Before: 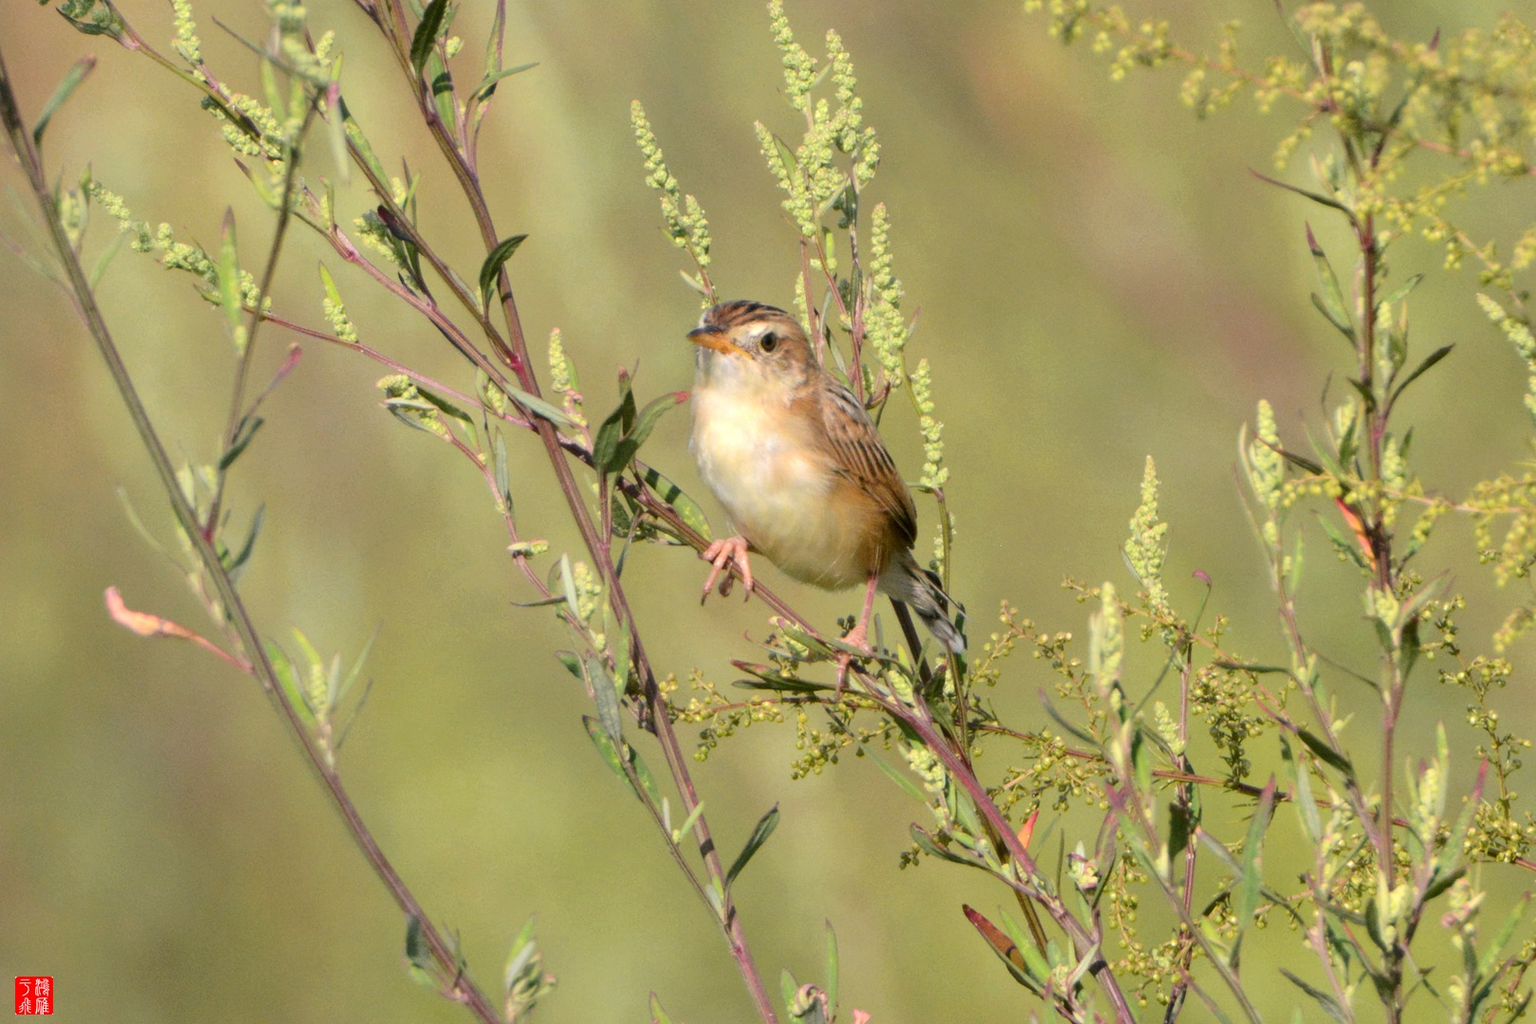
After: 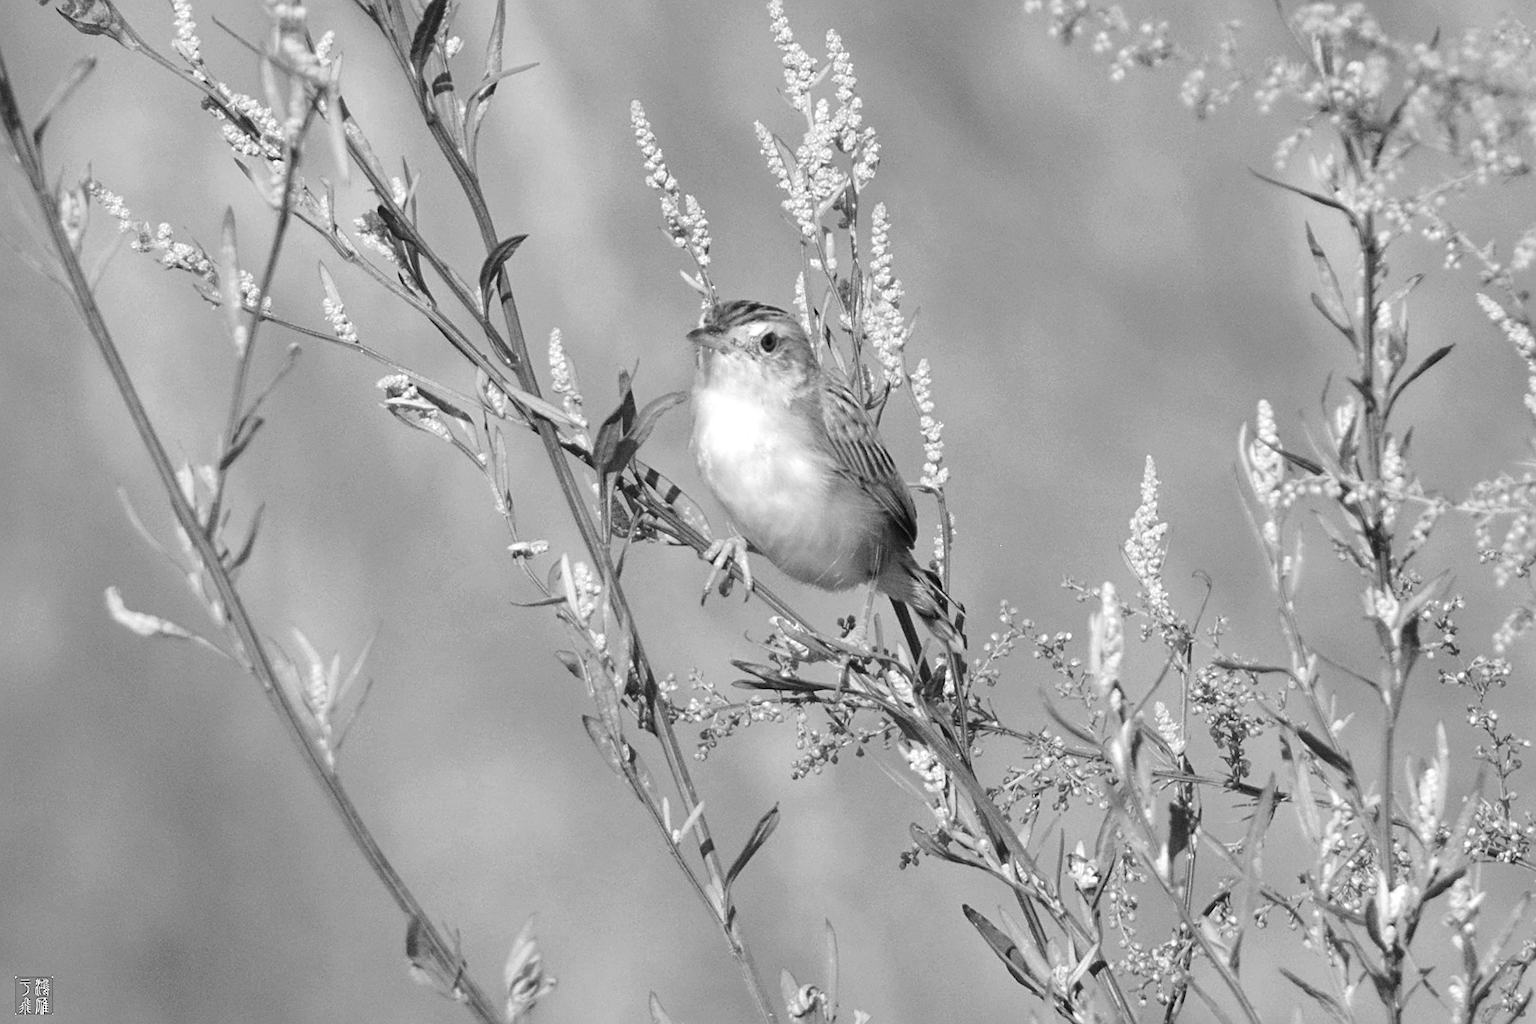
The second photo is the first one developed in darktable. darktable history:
color balance: lift [1.005, 0.99, 1.007, 1.01], gamma [1, 1.034, 1.032, 0.966], gain [0.873, 1.055, 1.067, 0.933]
exposure: black level correction 0.003, exposure 0.383 EV, compensate highlight preservation false
sharpen: on, module defaults
color contrast: green-magenta contrast 0, blue-yellow contrast 0
